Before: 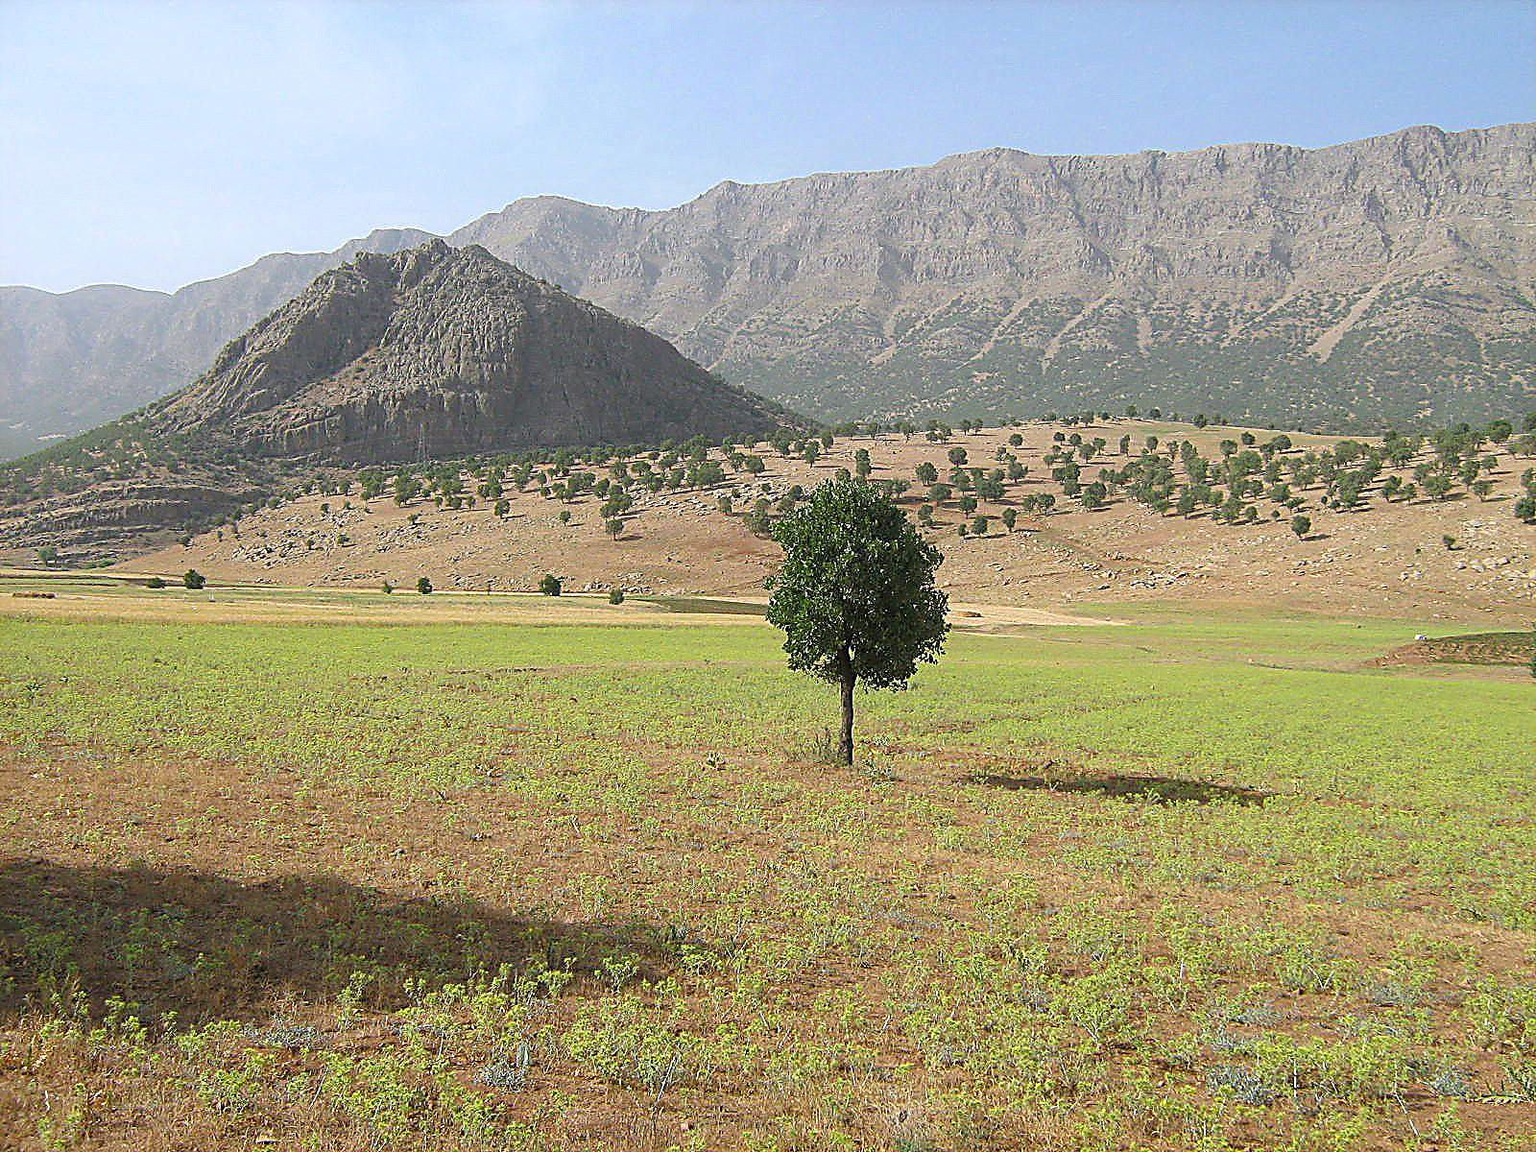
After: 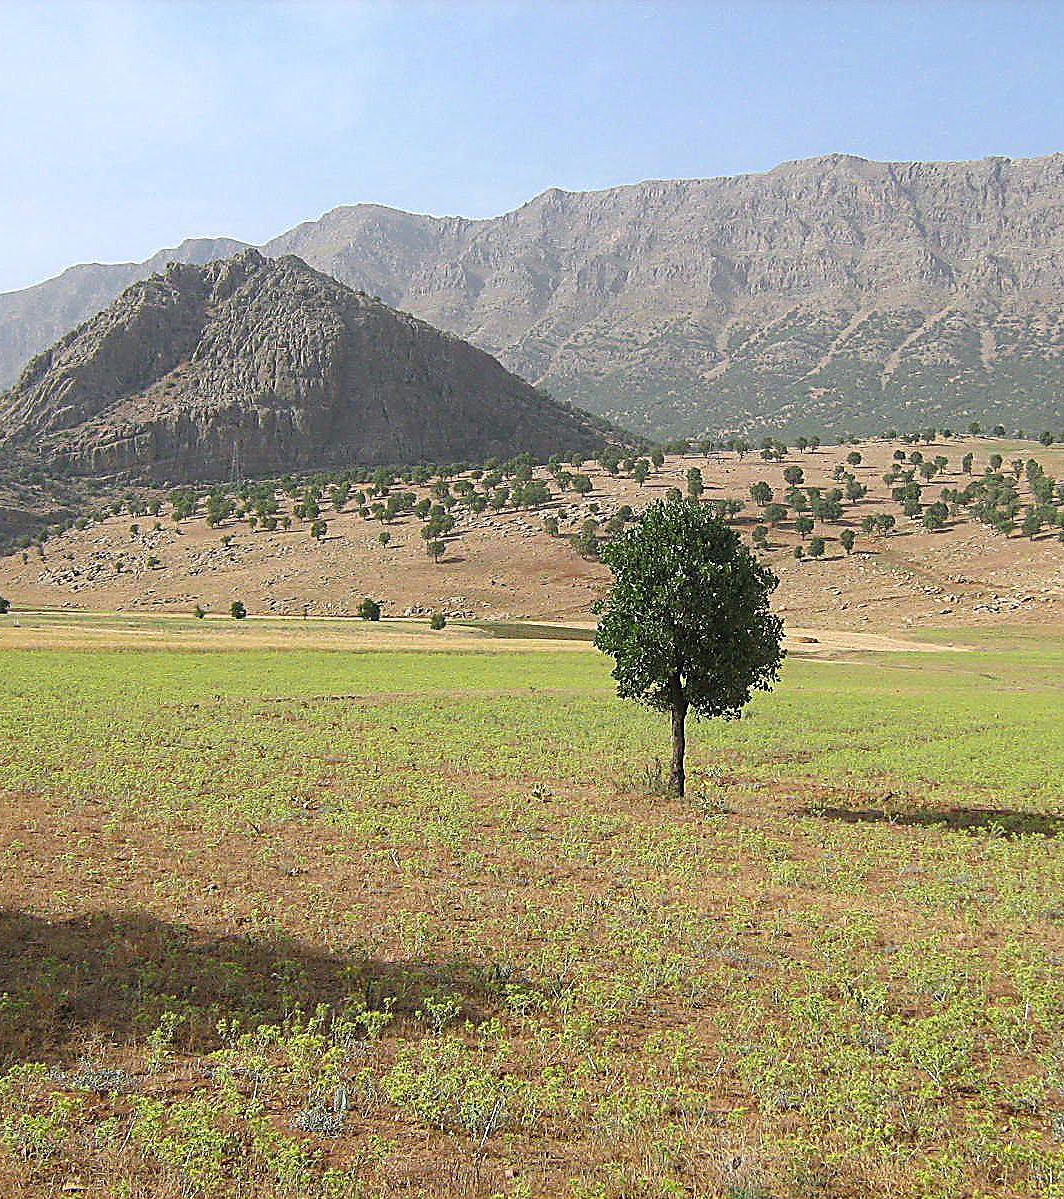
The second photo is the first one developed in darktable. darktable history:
crop and rotate: left 12.797%, right 20.641%
